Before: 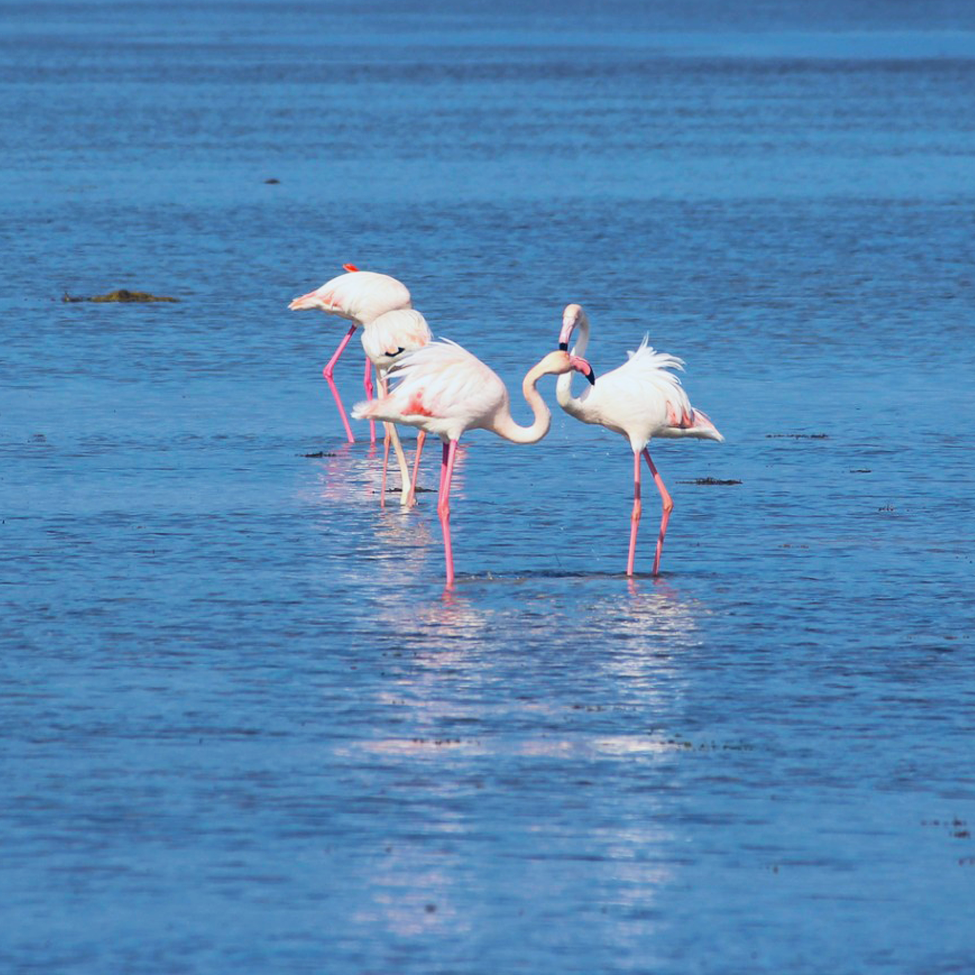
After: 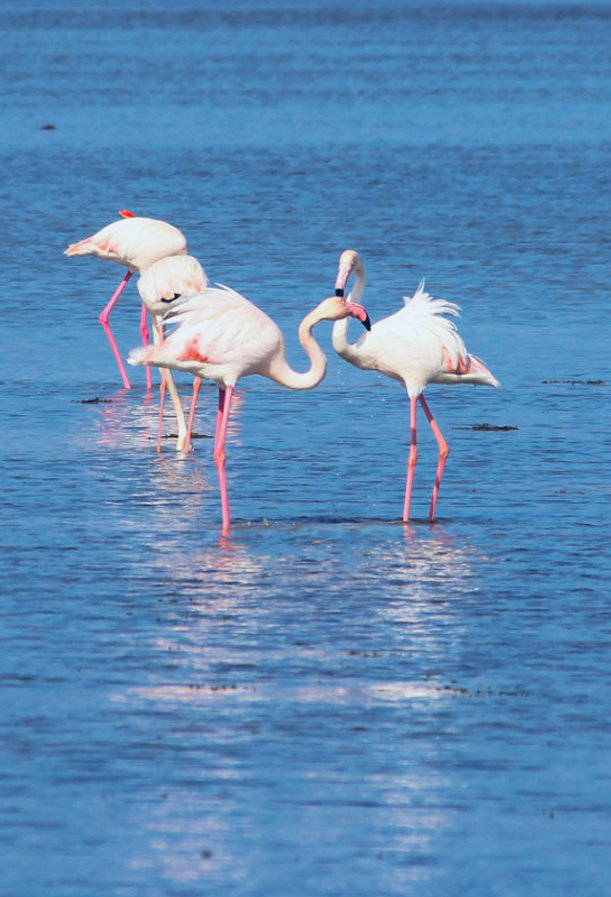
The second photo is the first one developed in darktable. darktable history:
crop and rotate: left 23.026%, top 5.629%, right 14.24%, bottom 2.294%
